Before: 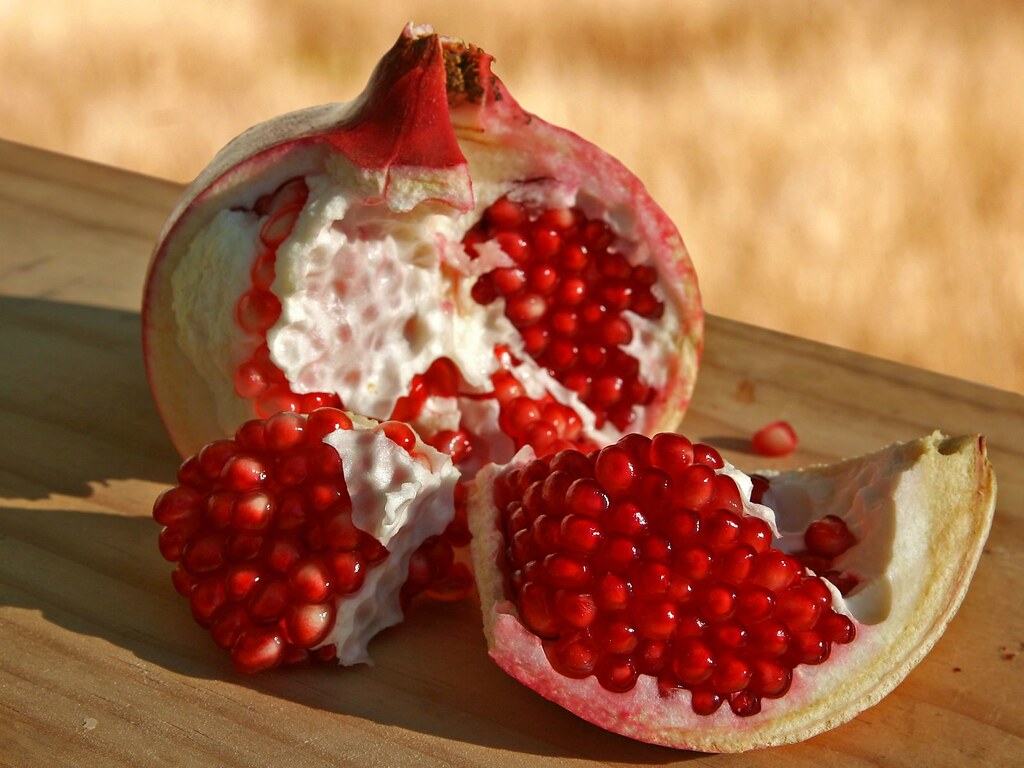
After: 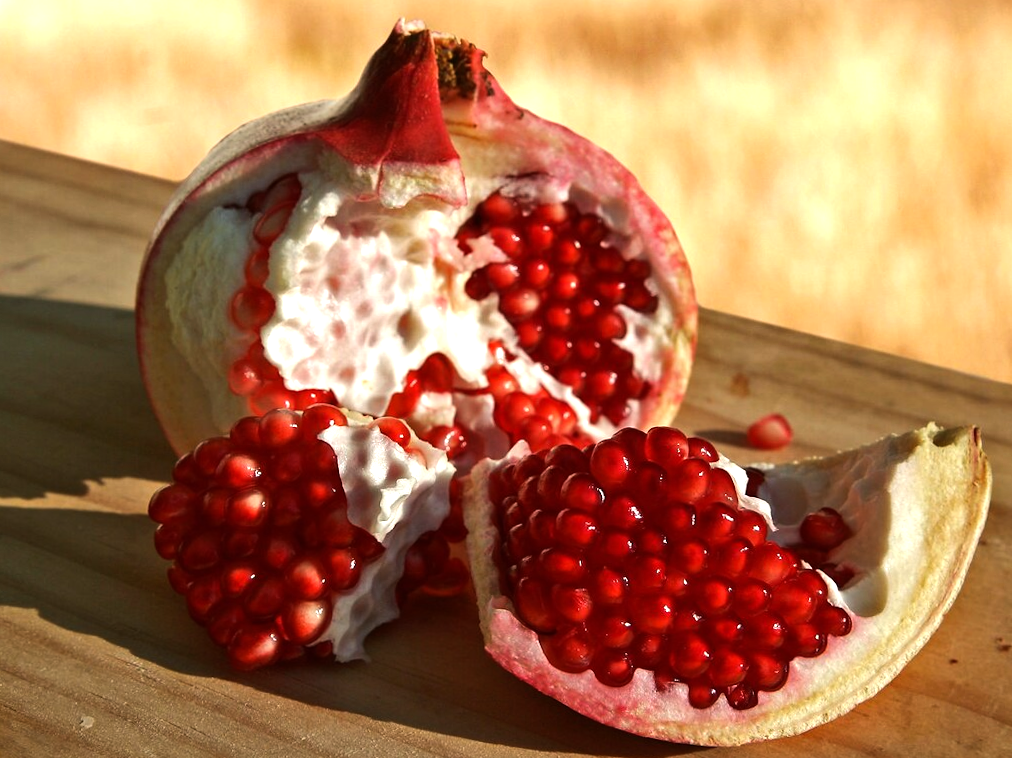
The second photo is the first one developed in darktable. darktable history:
tone equalizer: -8 EV -0.75 EV, -7 EV -0.7 EV, -6 EV -0.6 EV, -5 EV -0.4 EV, -3 EV 0.4 EV, -2 EV 0.6 EV, -1 EV 0.7 EV, +0 EV 0.75 EV, edges refinement/feathering 500, mask exposure compensation -1.57 EV, preserve details no
rotate and perspective: rotation -0.45°, automatic cropping original format, crop left 0.008, crop right 0.992, crop top 0.012, crop bottom 0.988
